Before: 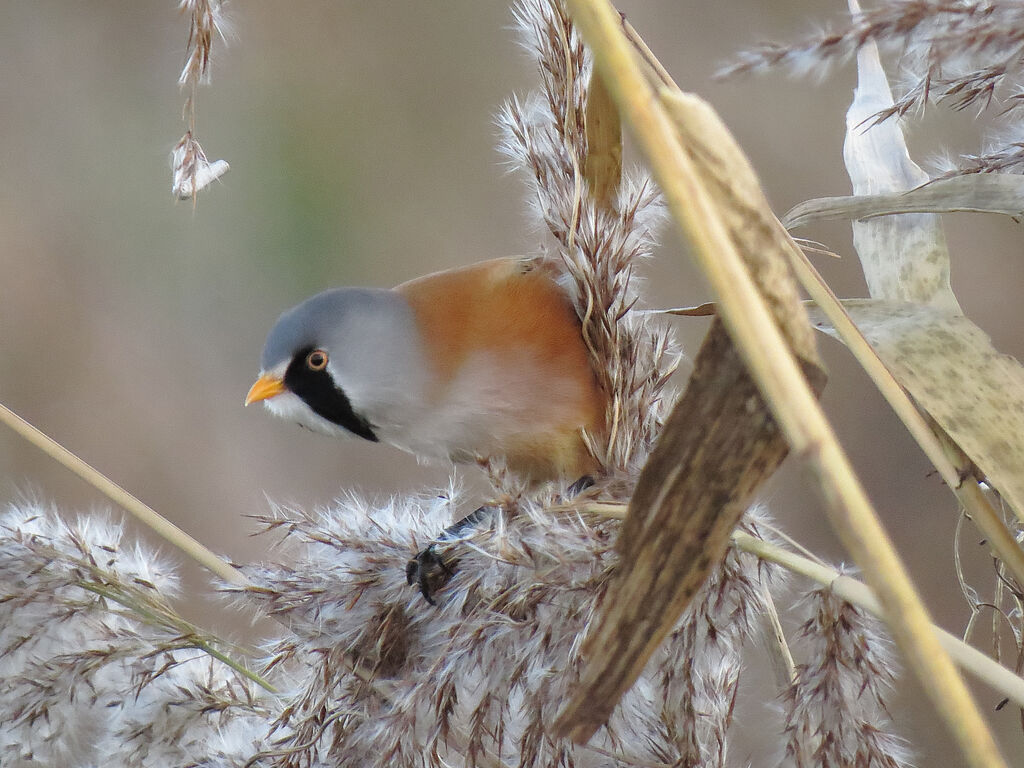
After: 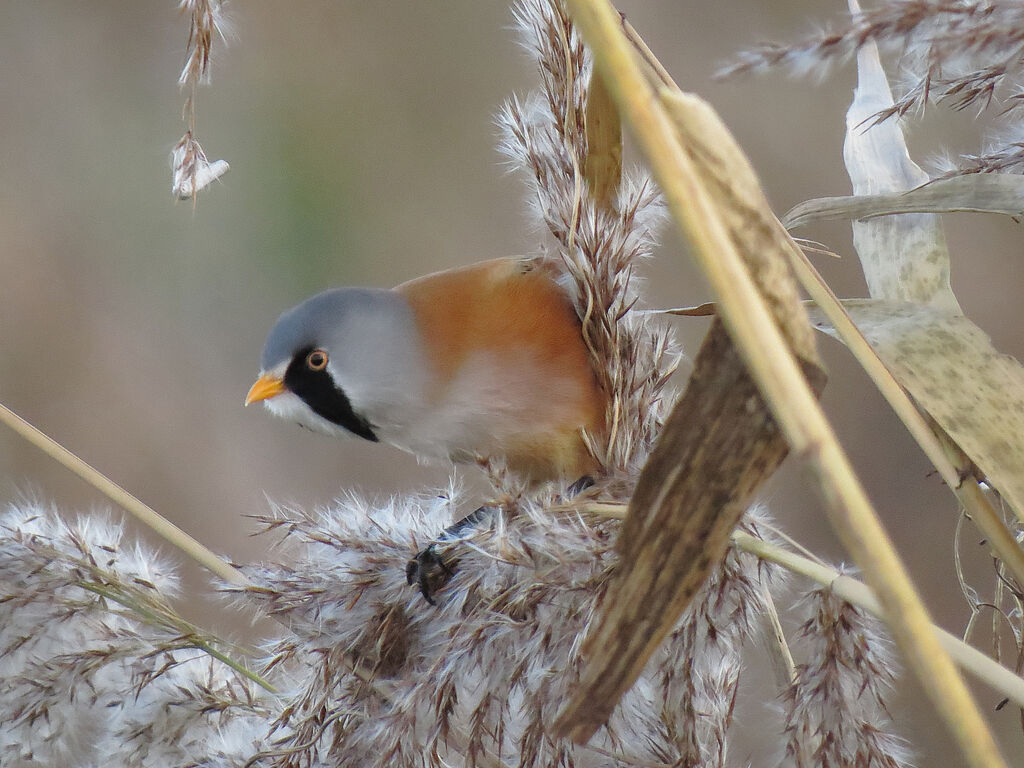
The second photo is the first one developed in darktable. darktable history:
tone equalizer: on, module defaults
shadows and highlights: shadows 25.24, white point adjustment -2.97, highlights -30.15
